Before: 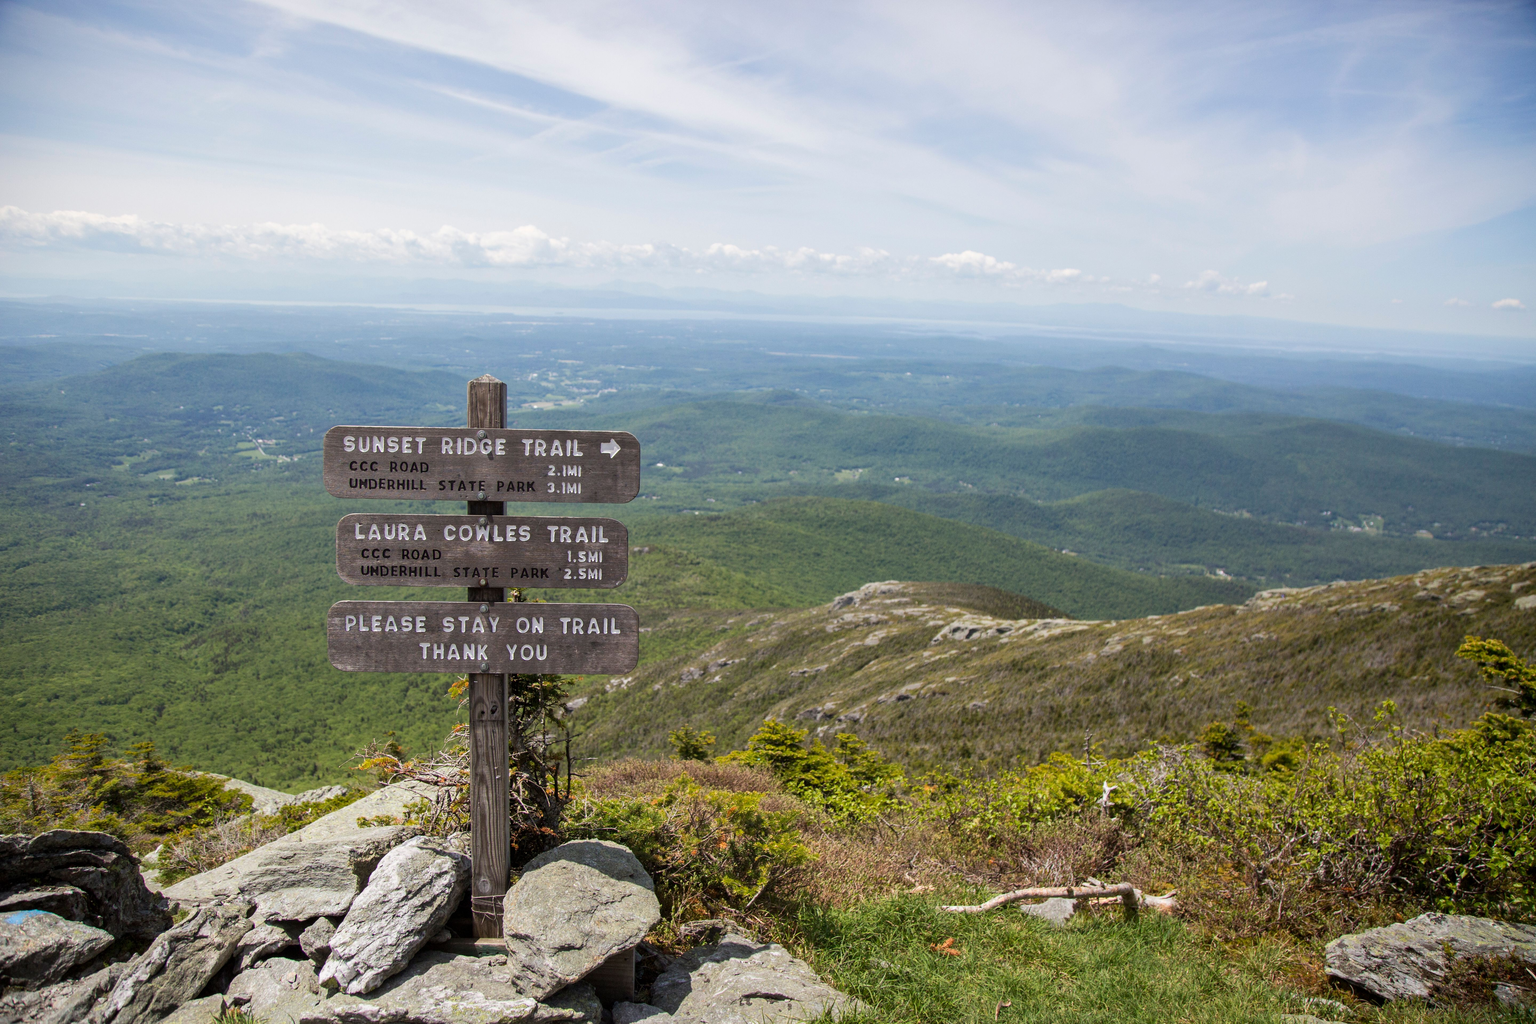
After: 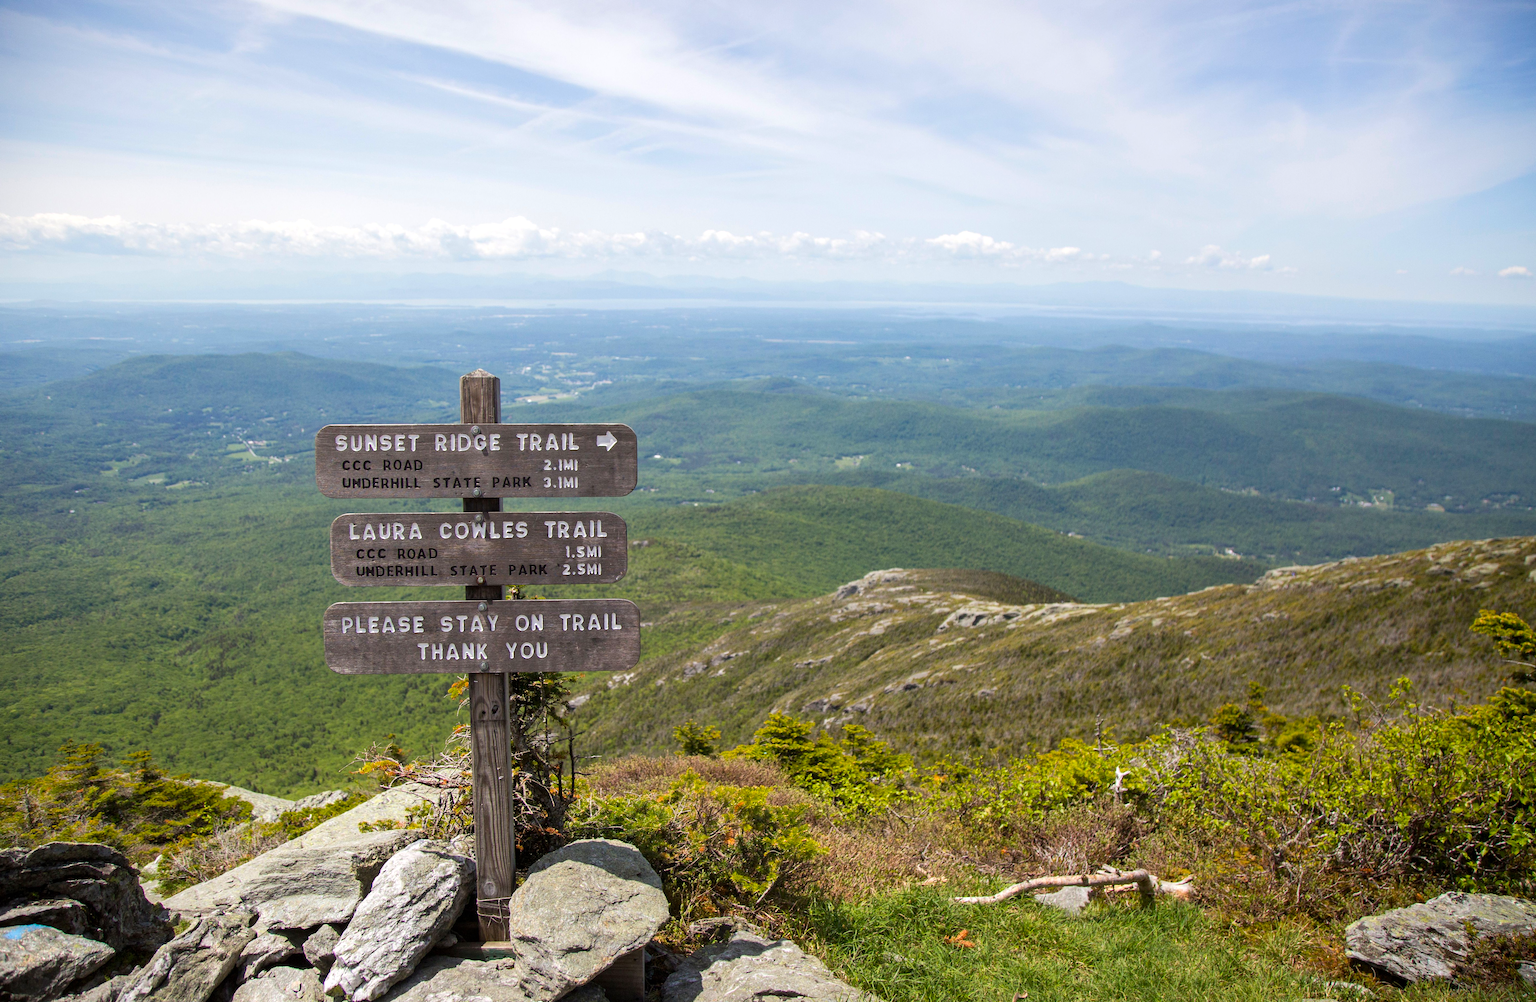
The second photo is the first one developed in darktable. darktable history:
rotate and perspective: rotation -1.42°, crop left 0.016, crop right 0.984, crop top 0.035, crop bottom 0.965
exposure: exposure 0.081 EV, compensate highlight preservation false
color balance rgb: linear chroma grading › global chroma 3.45%, perceptual saturation grading › global saturation 11.24%, perceptual brilliance grading › global brilliance 3.04%, global vibrance 2.8%
